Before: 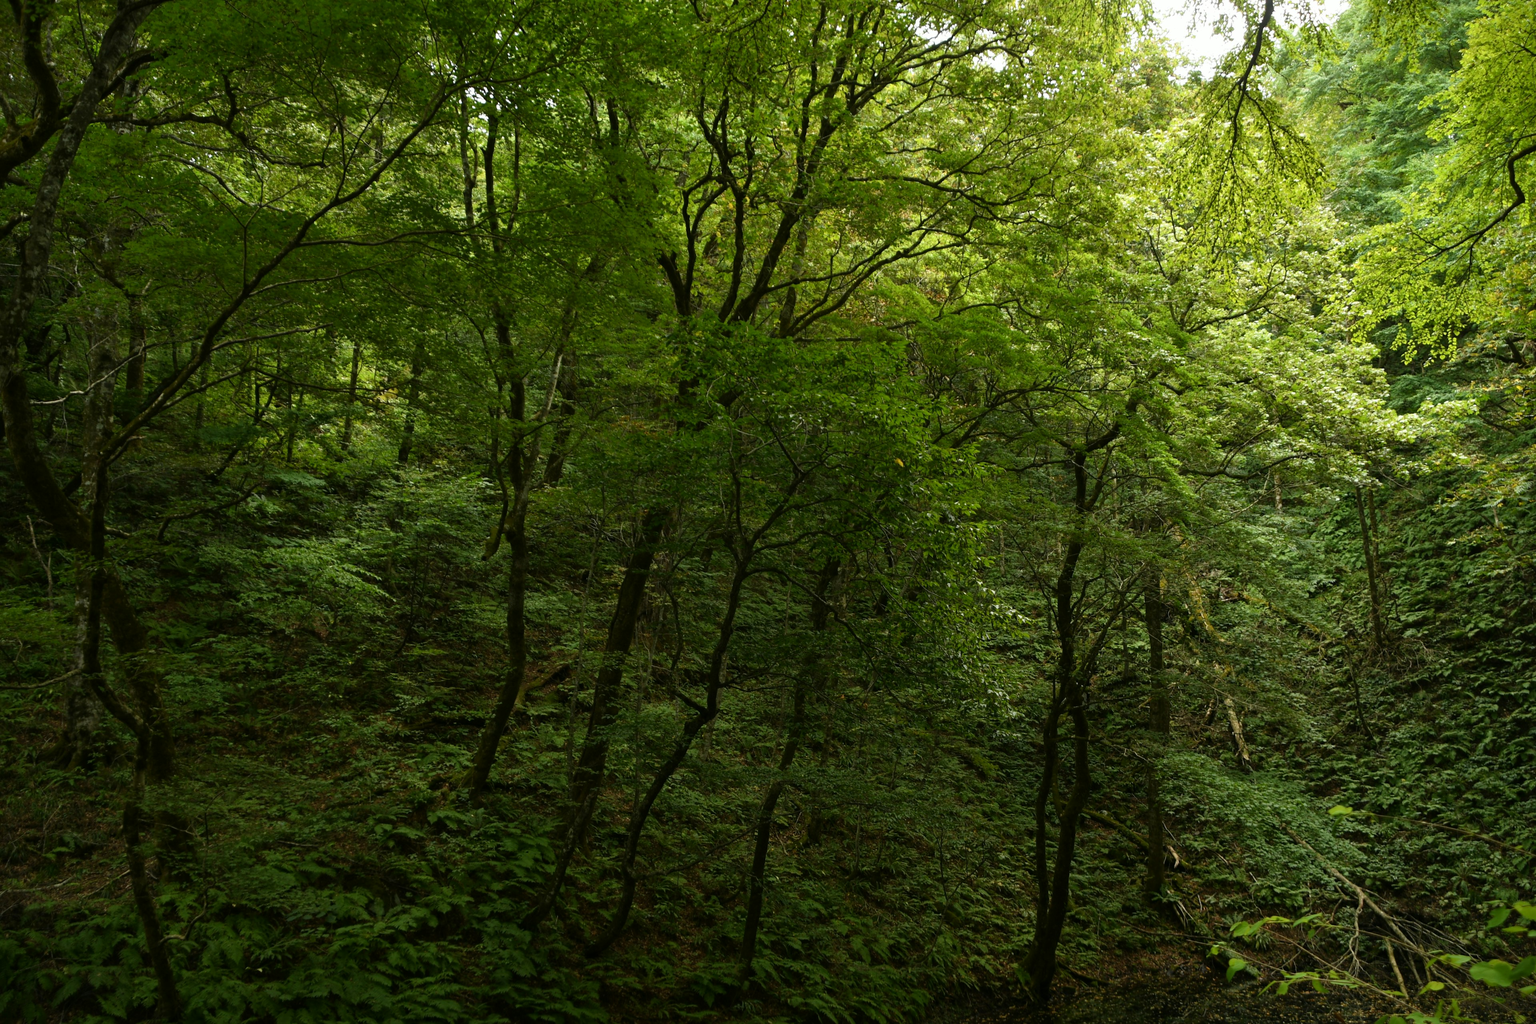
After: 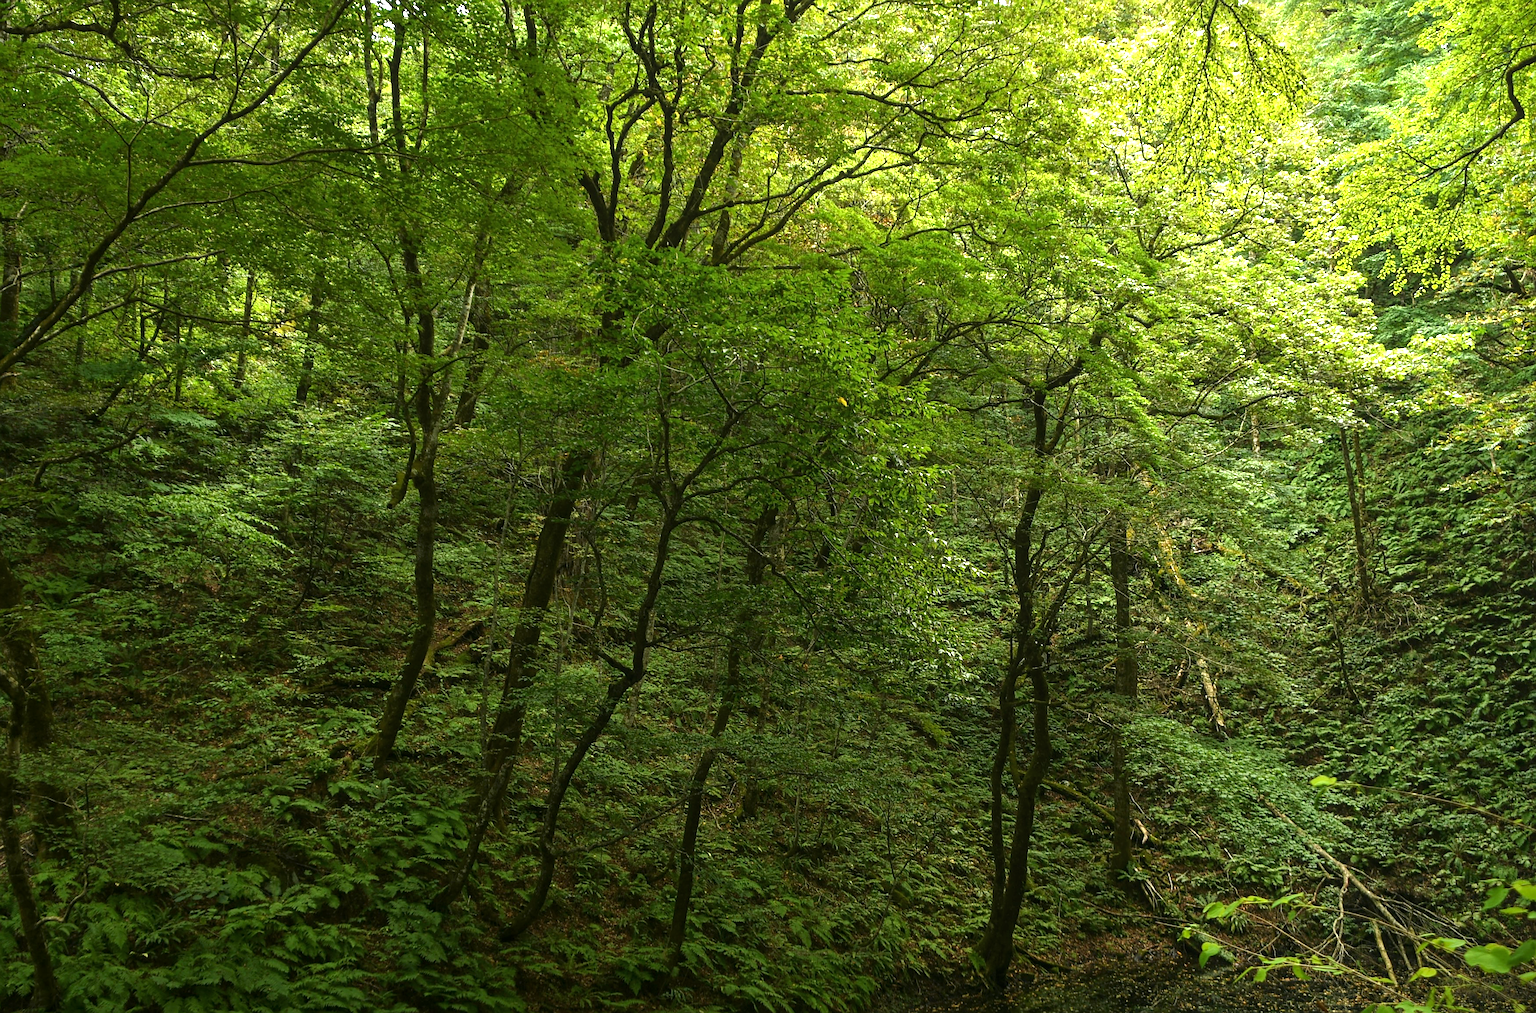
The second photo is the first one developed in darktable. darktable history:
local contrast: detail 110%
sharpen: on, module defaults
crop and rotate: left 8.262%, top 9.226%
exposure: black level correction 0, exposure 1.1 EV, compensate exposure bias true, compensate highlight preservation false
